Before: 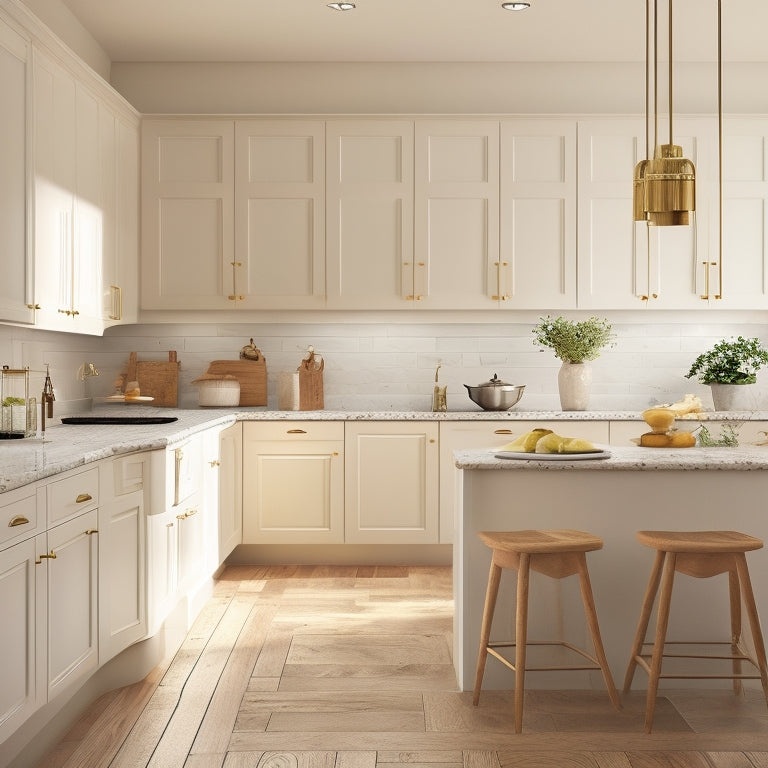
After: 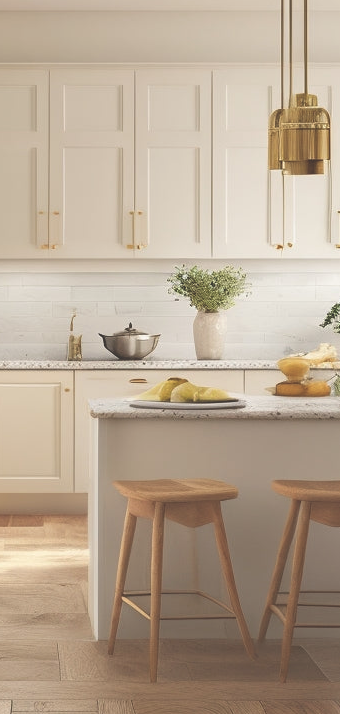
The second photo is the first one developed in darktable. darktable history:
crop: left 47.628%, top 6.643%, right 7.874%
exposure: black level correction -0.03, compensate highlight preservation false
